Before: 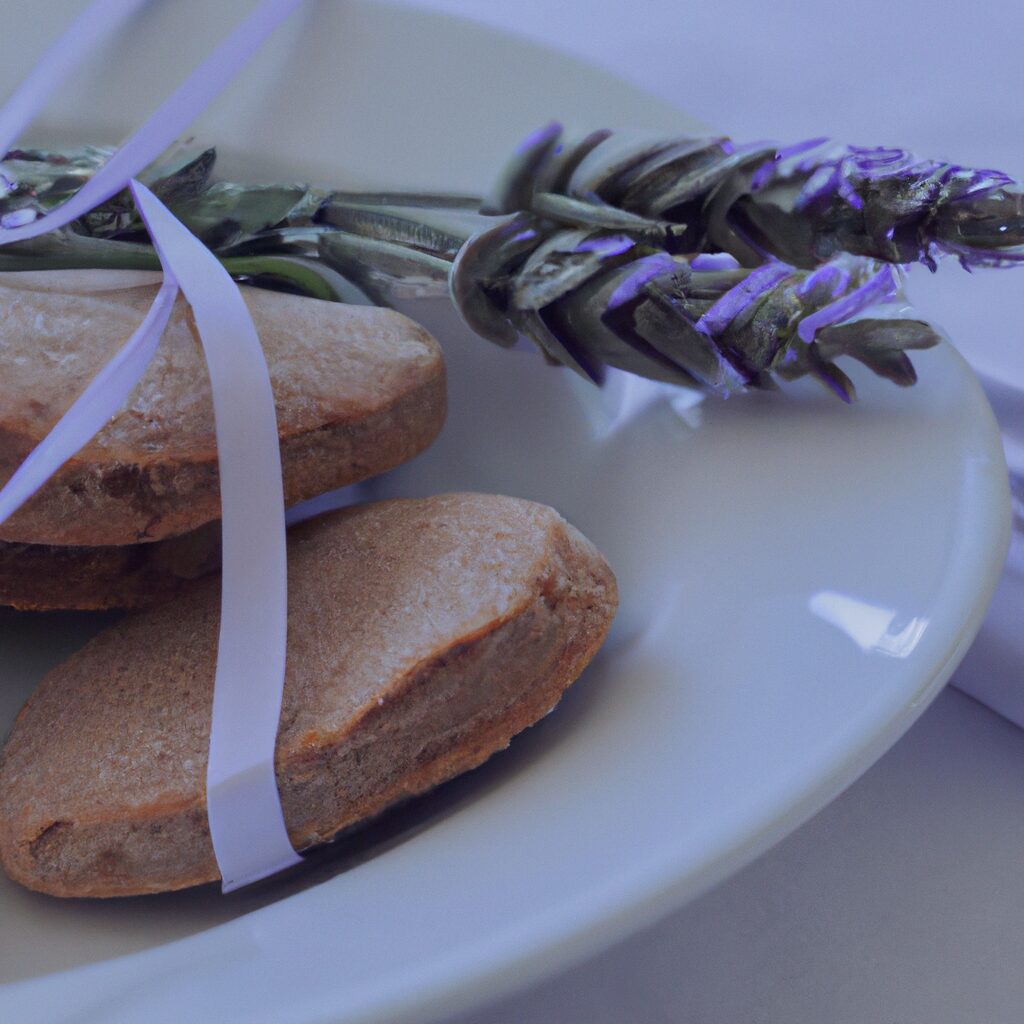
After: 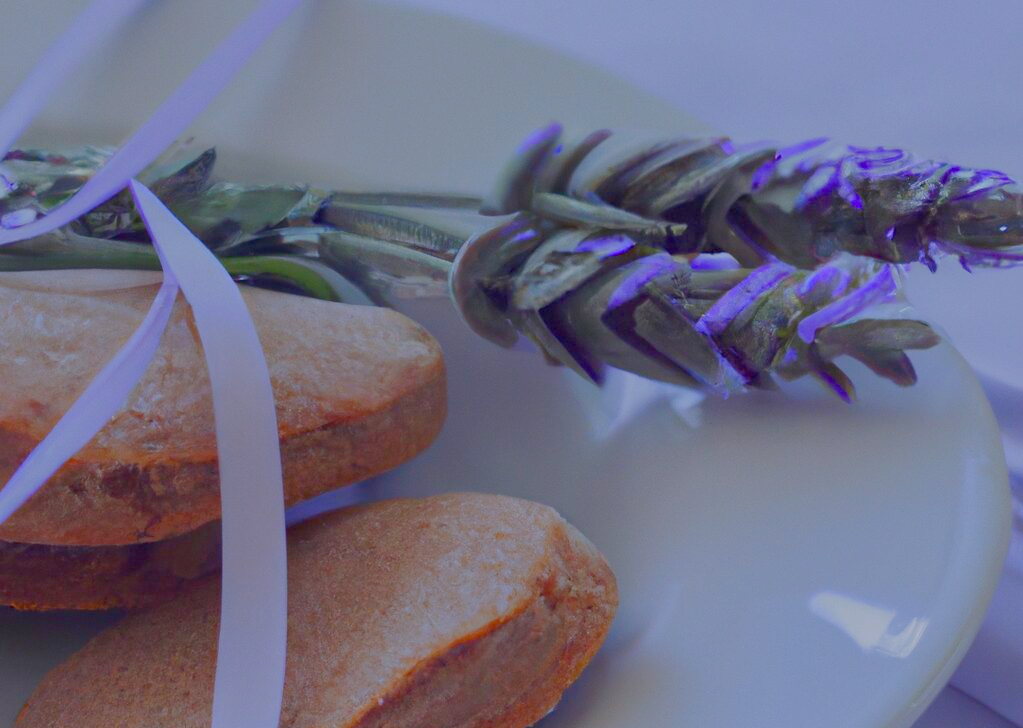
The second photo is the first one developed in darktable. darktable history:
crop: right 0%, bottom 28.833%
color balance rgb: perceptual saturation grading › global saturation 20%, perceptual saturation grading › highlights -25.122%, perceptual saturation grading › shadows 49.842%, contrast -29.696%
